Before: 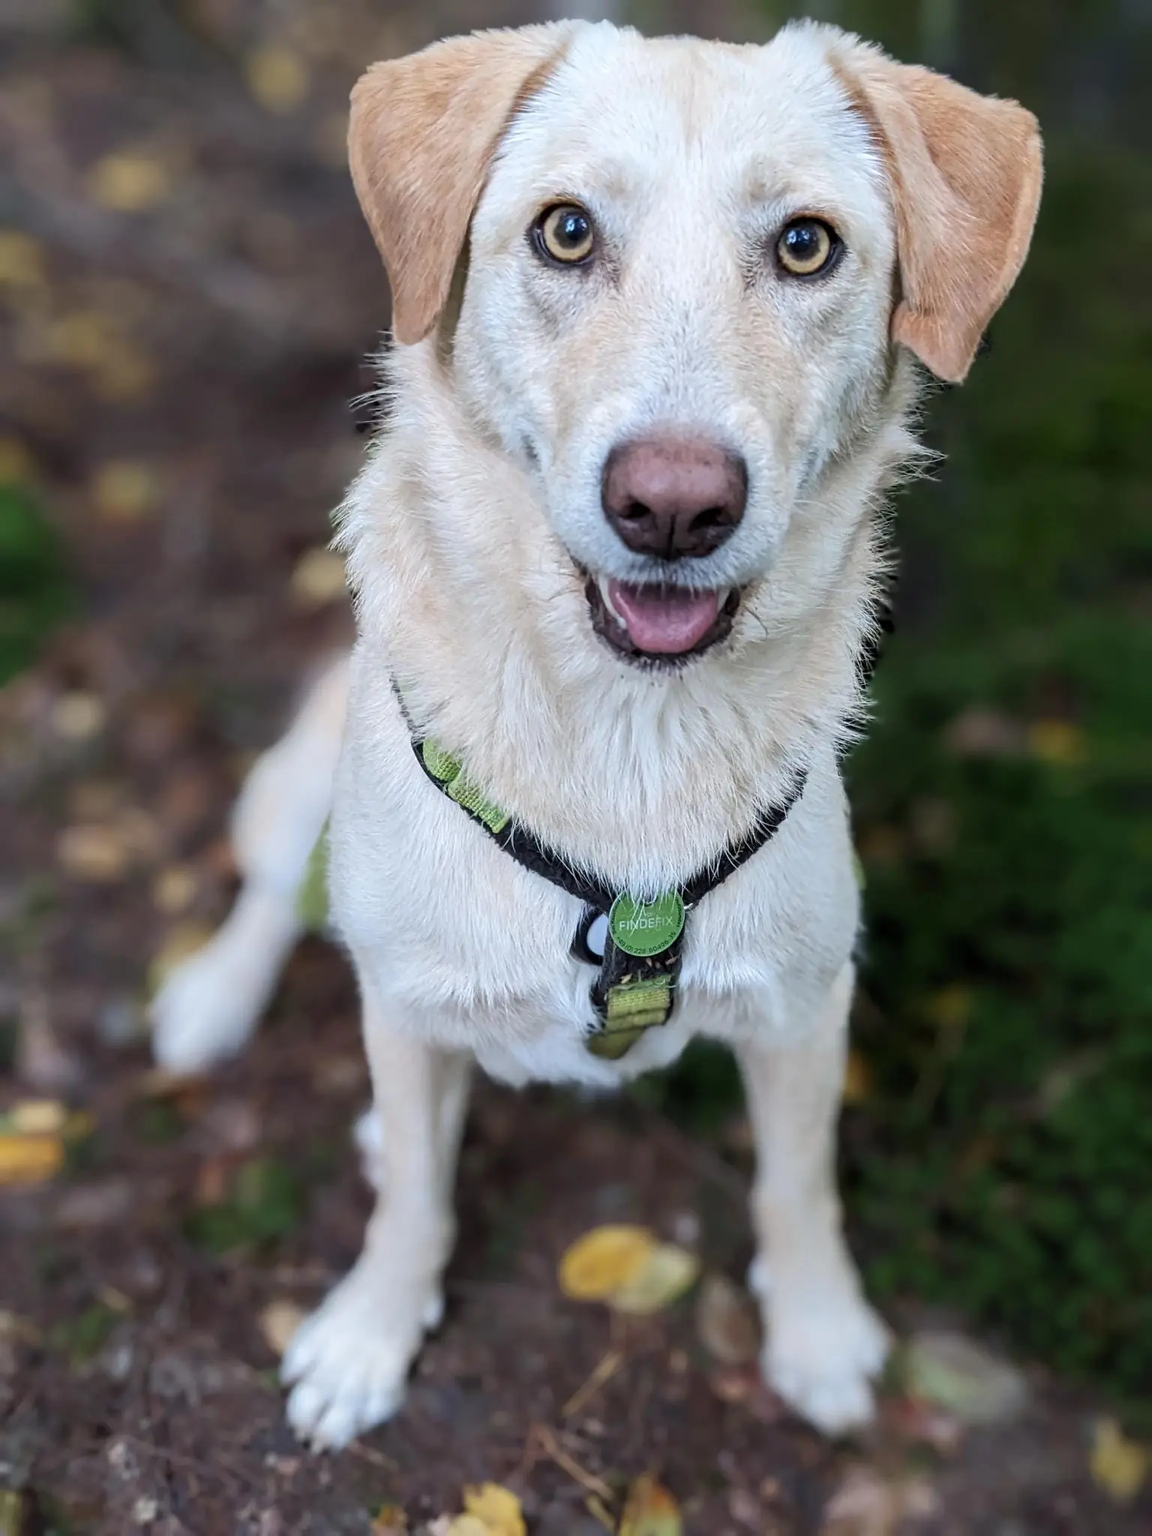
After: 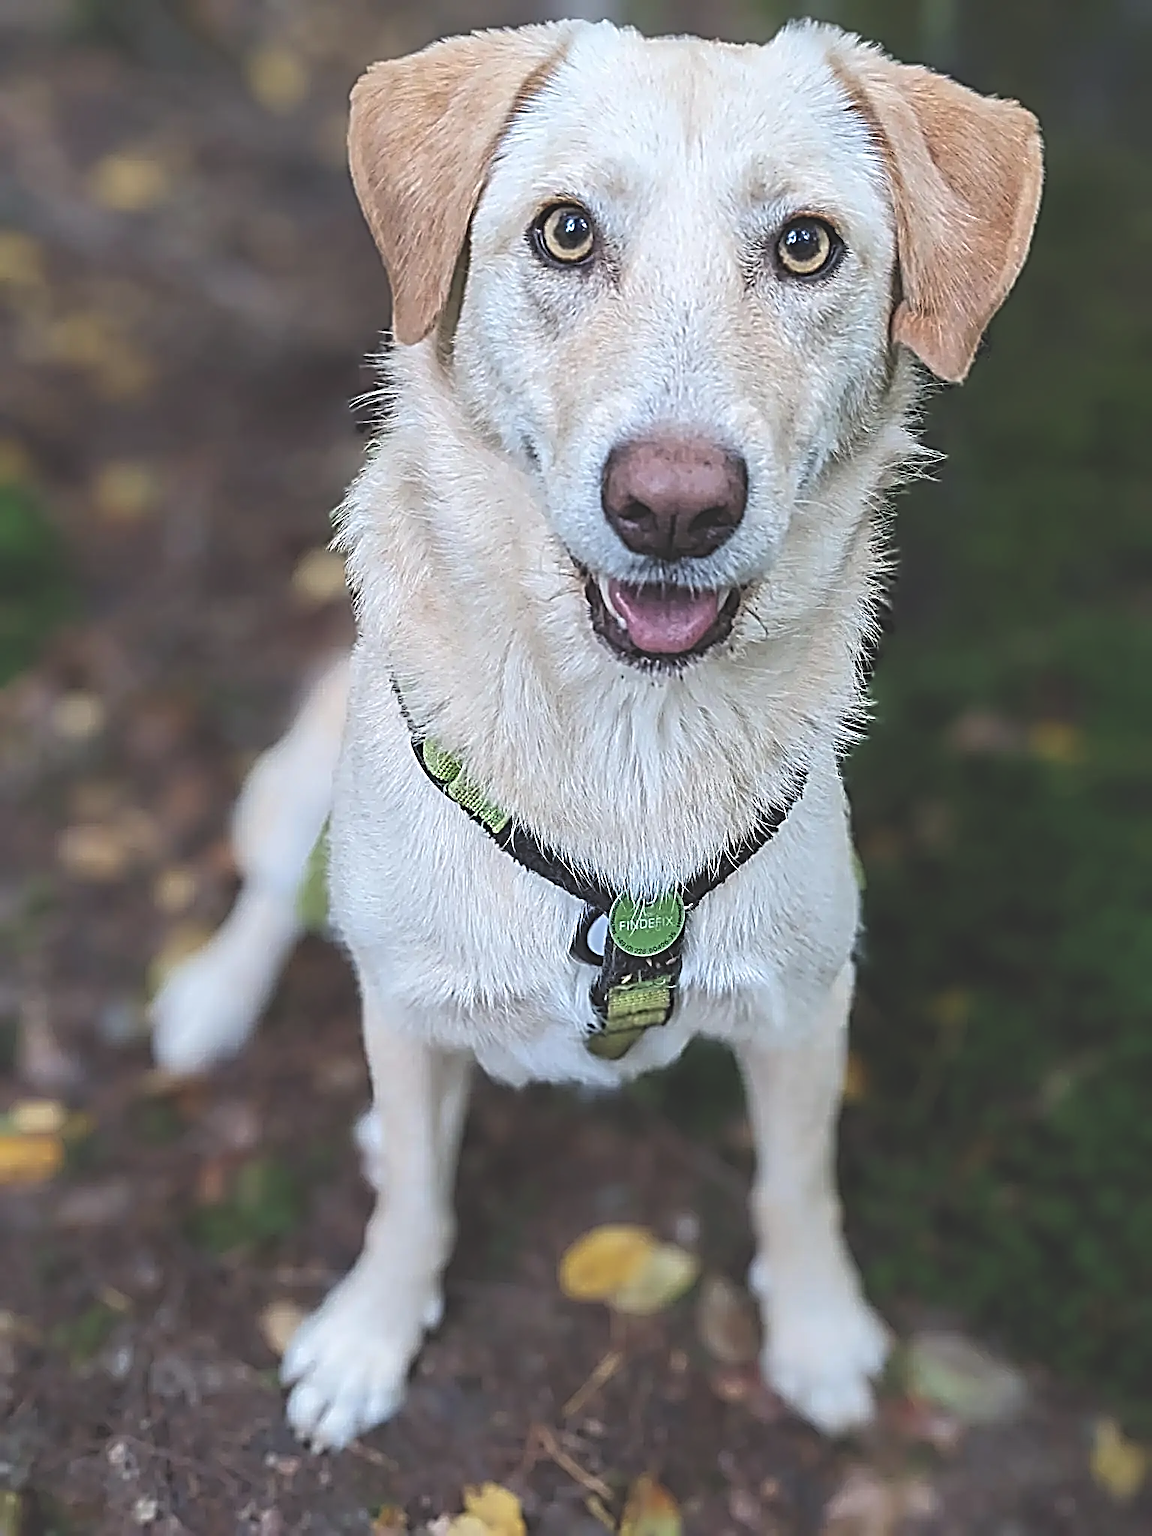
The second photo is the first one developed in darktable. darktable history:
exposure: black level correction -0.028, compensate highlight preservation false
sharpen: radius 3.158, amount 1.731
